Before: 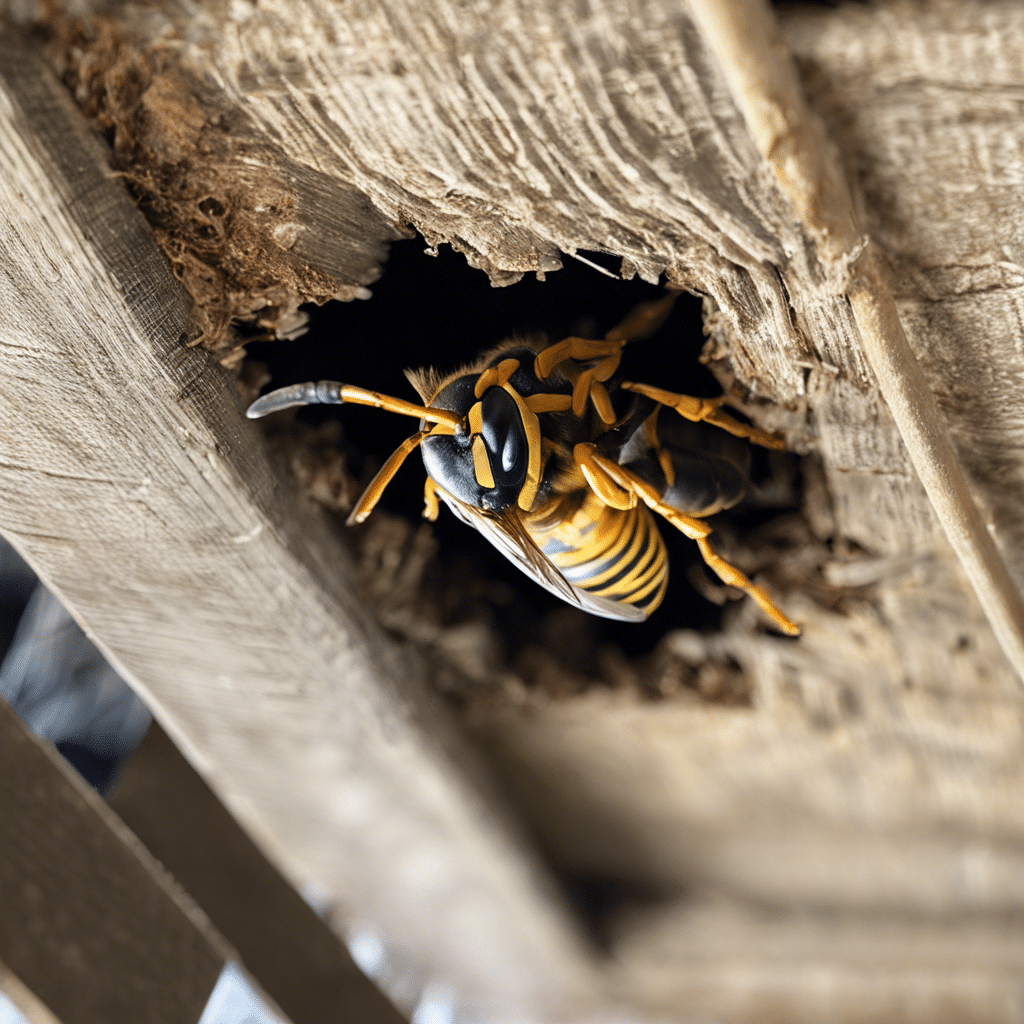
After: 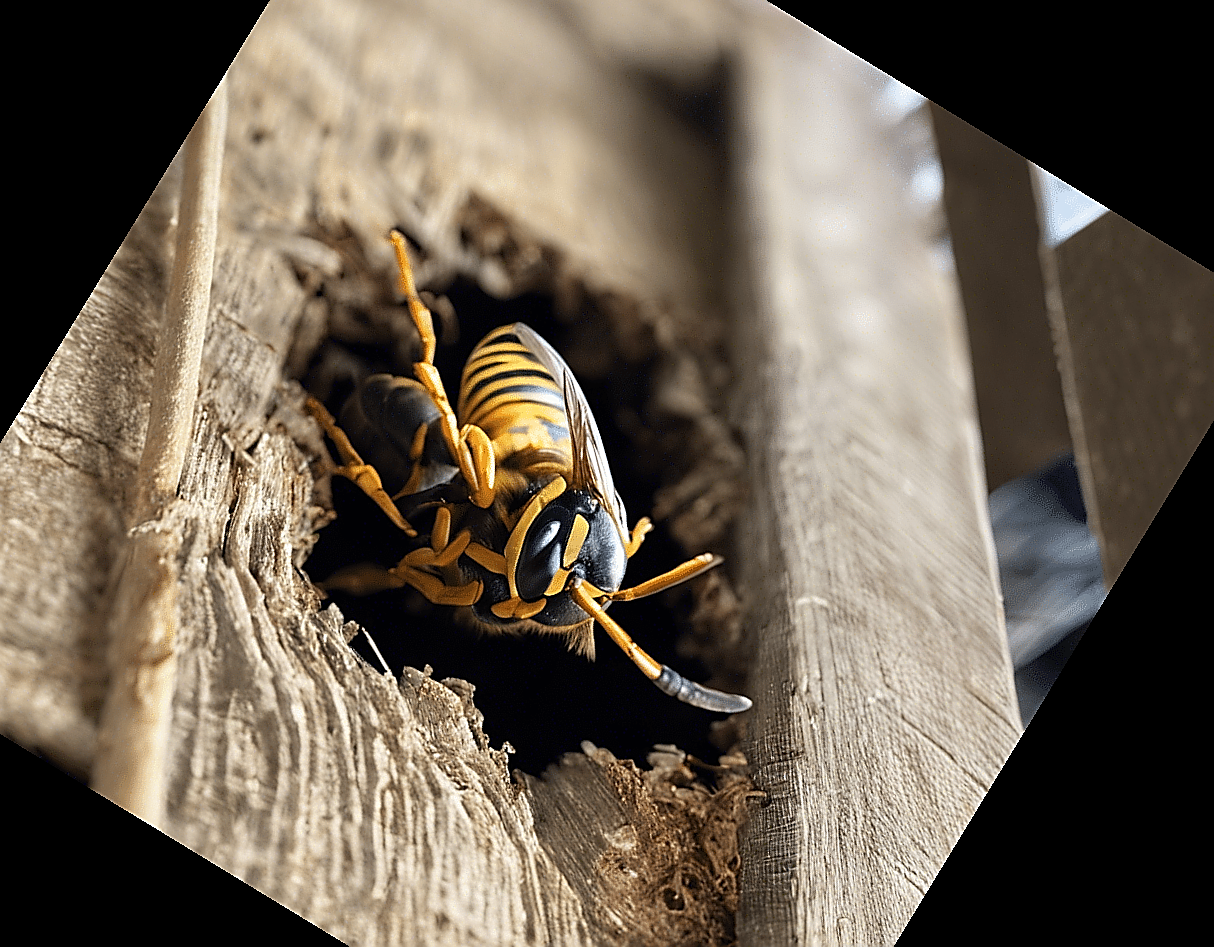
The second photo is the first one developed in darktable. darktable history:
crop and rotate: angle 148.68°, left 9.111%, top 15.603%, right 4.588%, bottom 17.041%
sharpen: radius 1.4, amount 1.25, threshold 0.7
tone equalizer: on, module defaults
